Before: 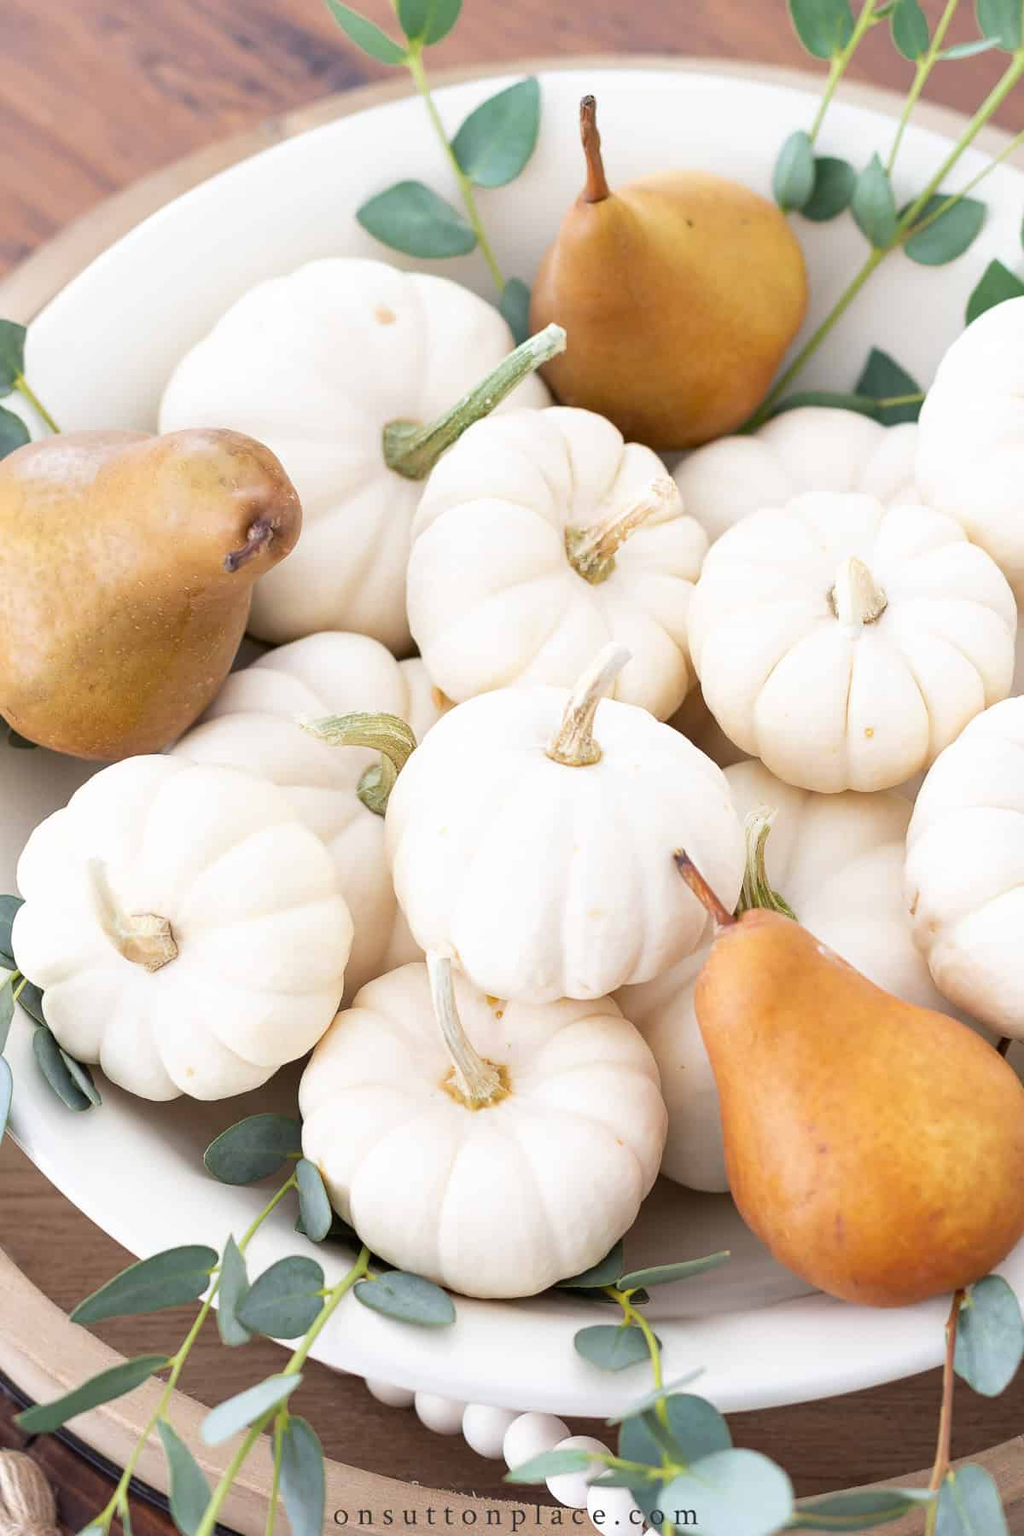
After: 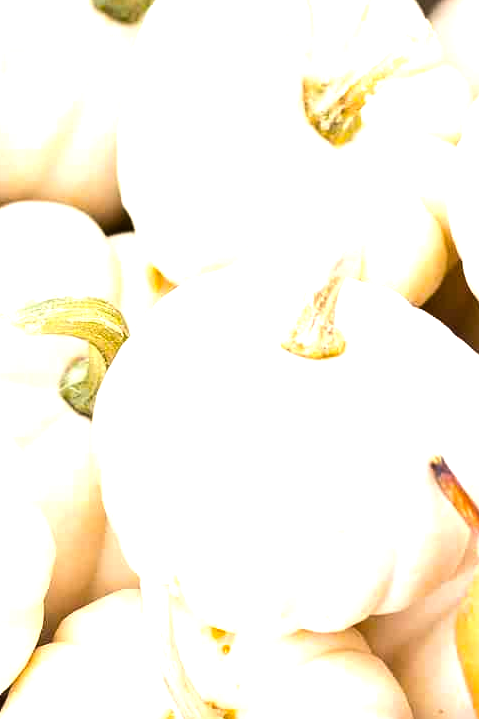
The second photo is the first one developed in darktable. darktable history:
crop: left 30%, top 30%, right 30%, bottom 30%
contrast brightness saturation: saturation -0.05
color balance rgb: linear chroma grading › global chroma 15%, perceptual saturation grading › global saturation 30%
tone equalizer: -8 EV -1.08 EV, -7 EV -1.01 EV, -6 EV -0.867 EV, -5 EV -0.578 EV, -3 EV 0.578 EV, -2 EV 0.867 EV, -1 EV 1.01 EV, +0 EV 1.08 EV, edges refinement/feathering 500, mask exposure compensation -1.57 EV, preserve details no
